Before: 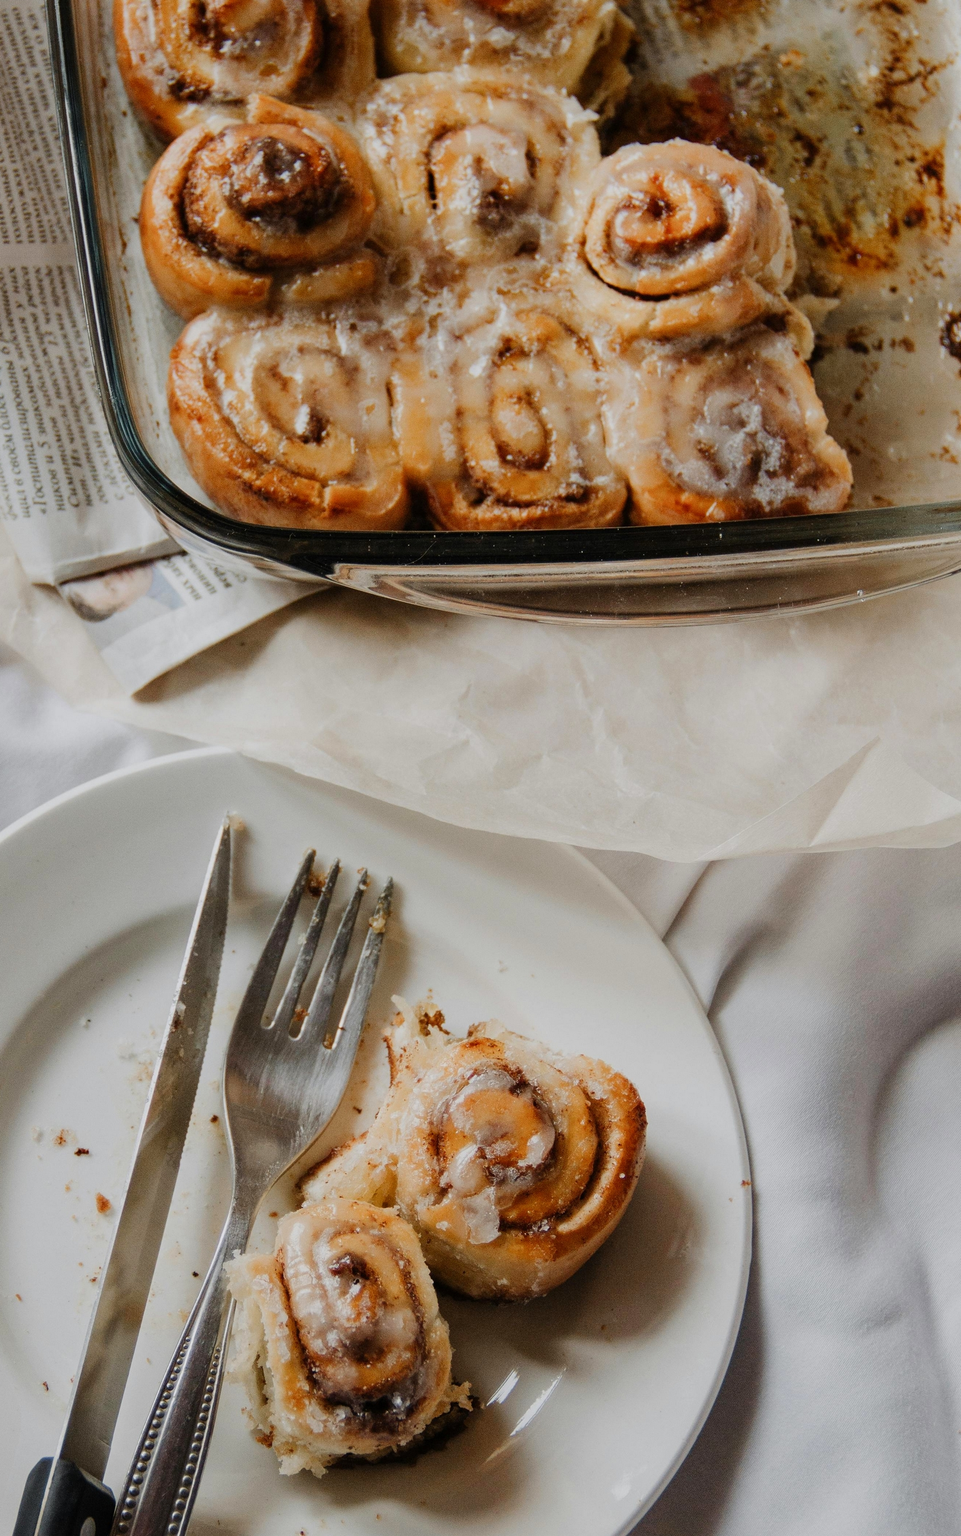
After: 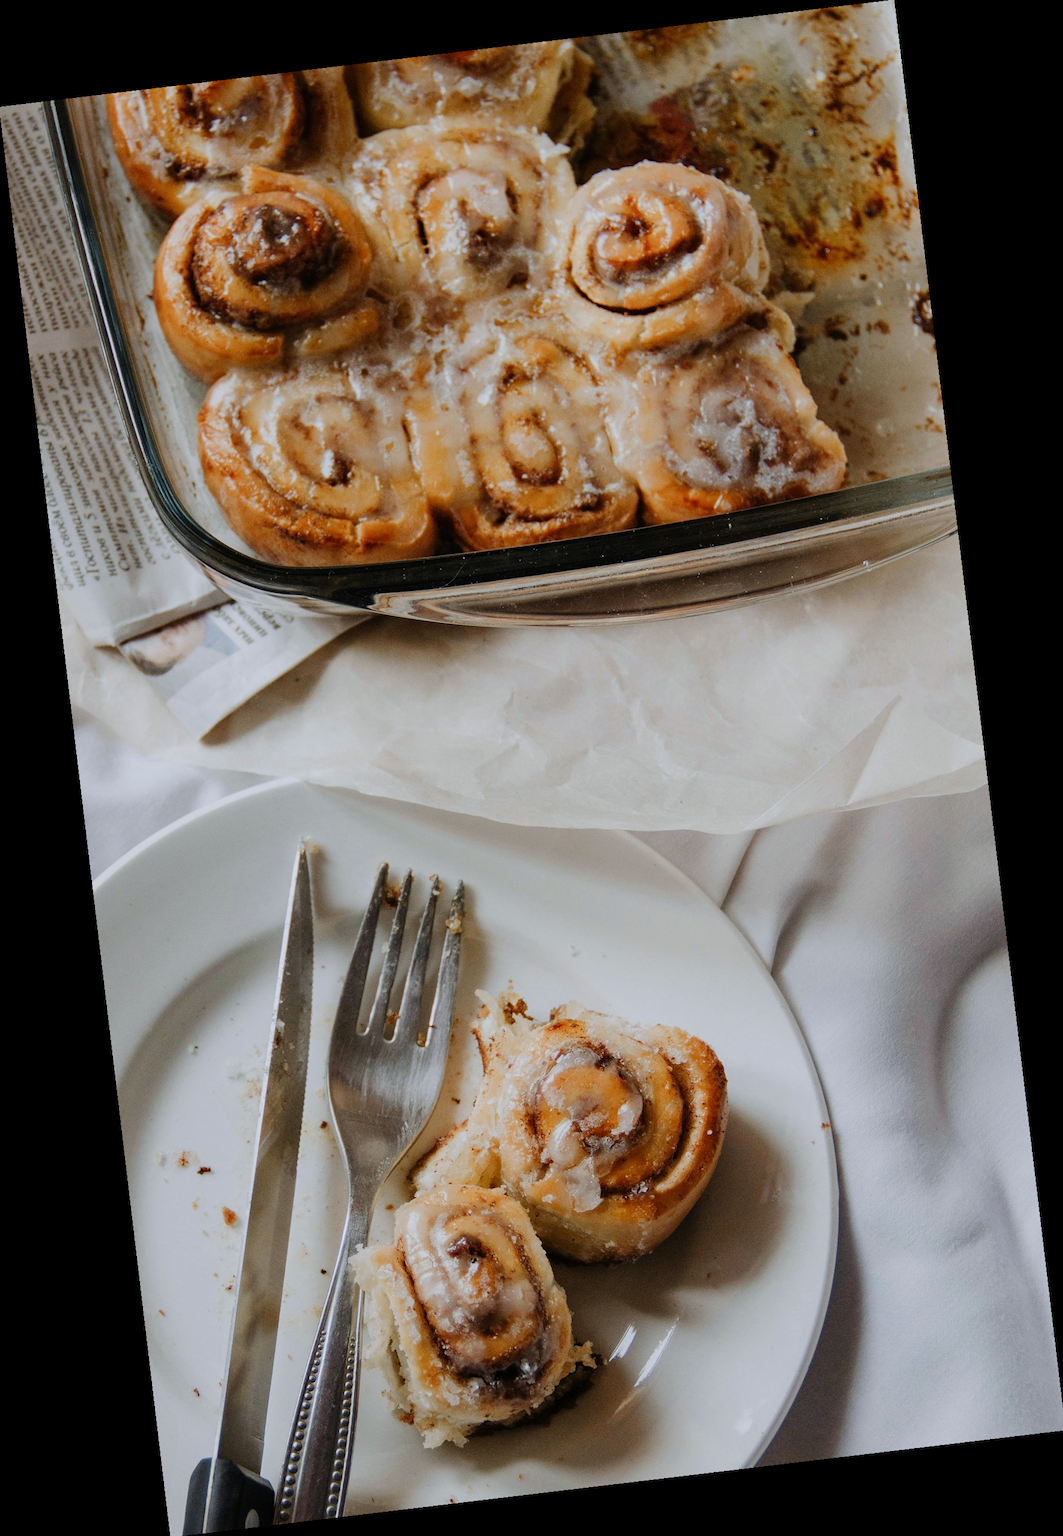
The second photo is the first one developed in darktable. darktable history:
exposure: compensate highlight preservation false
crop and rotate: left 0.126%
white balance: red 0.976, blue 1.04
rotate and perspective: rotation -6.83°, automatic cropping off
